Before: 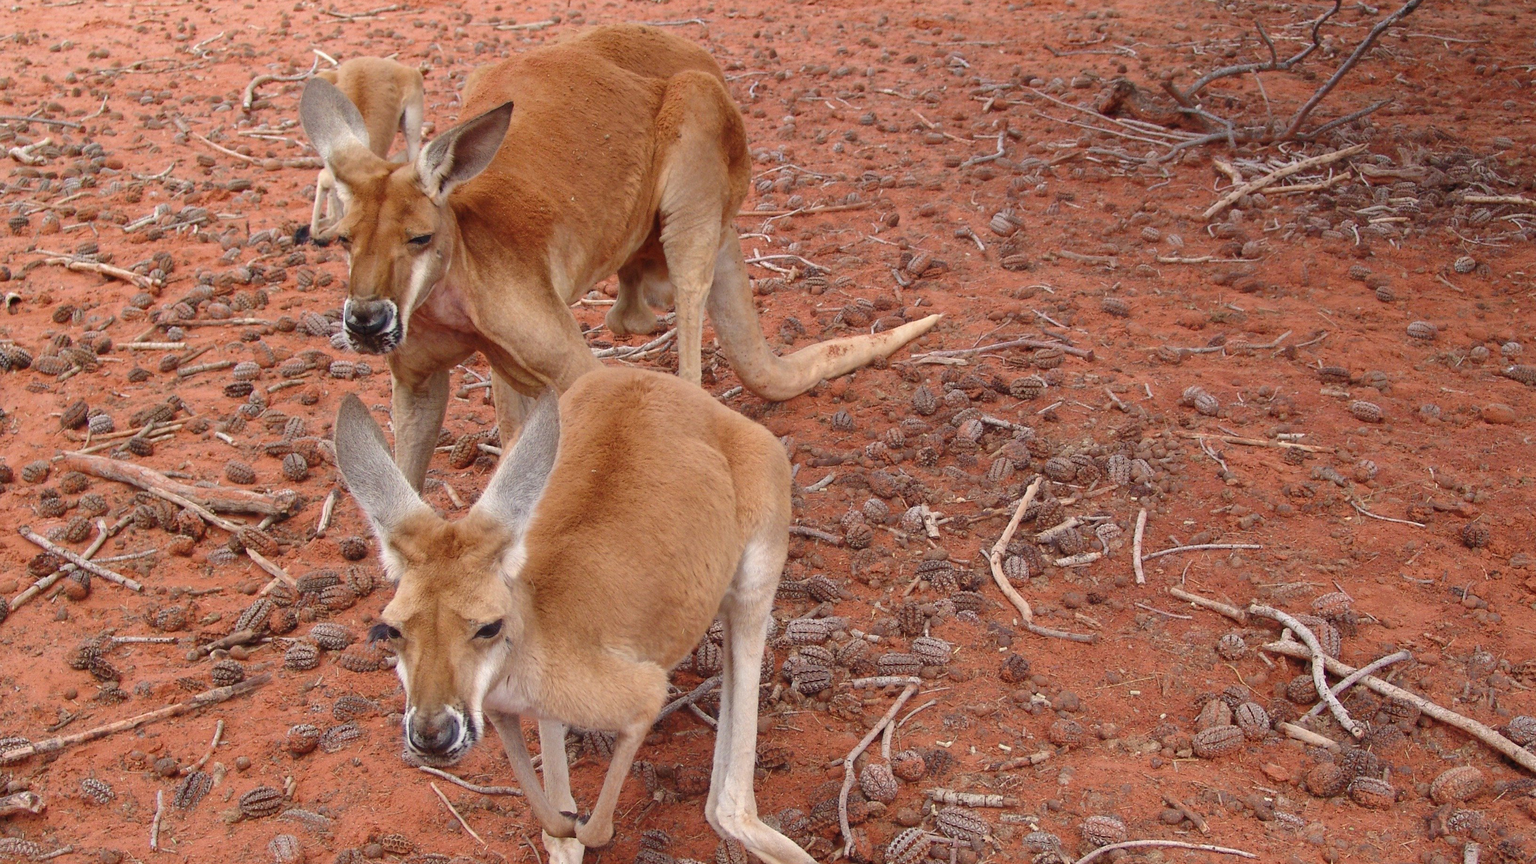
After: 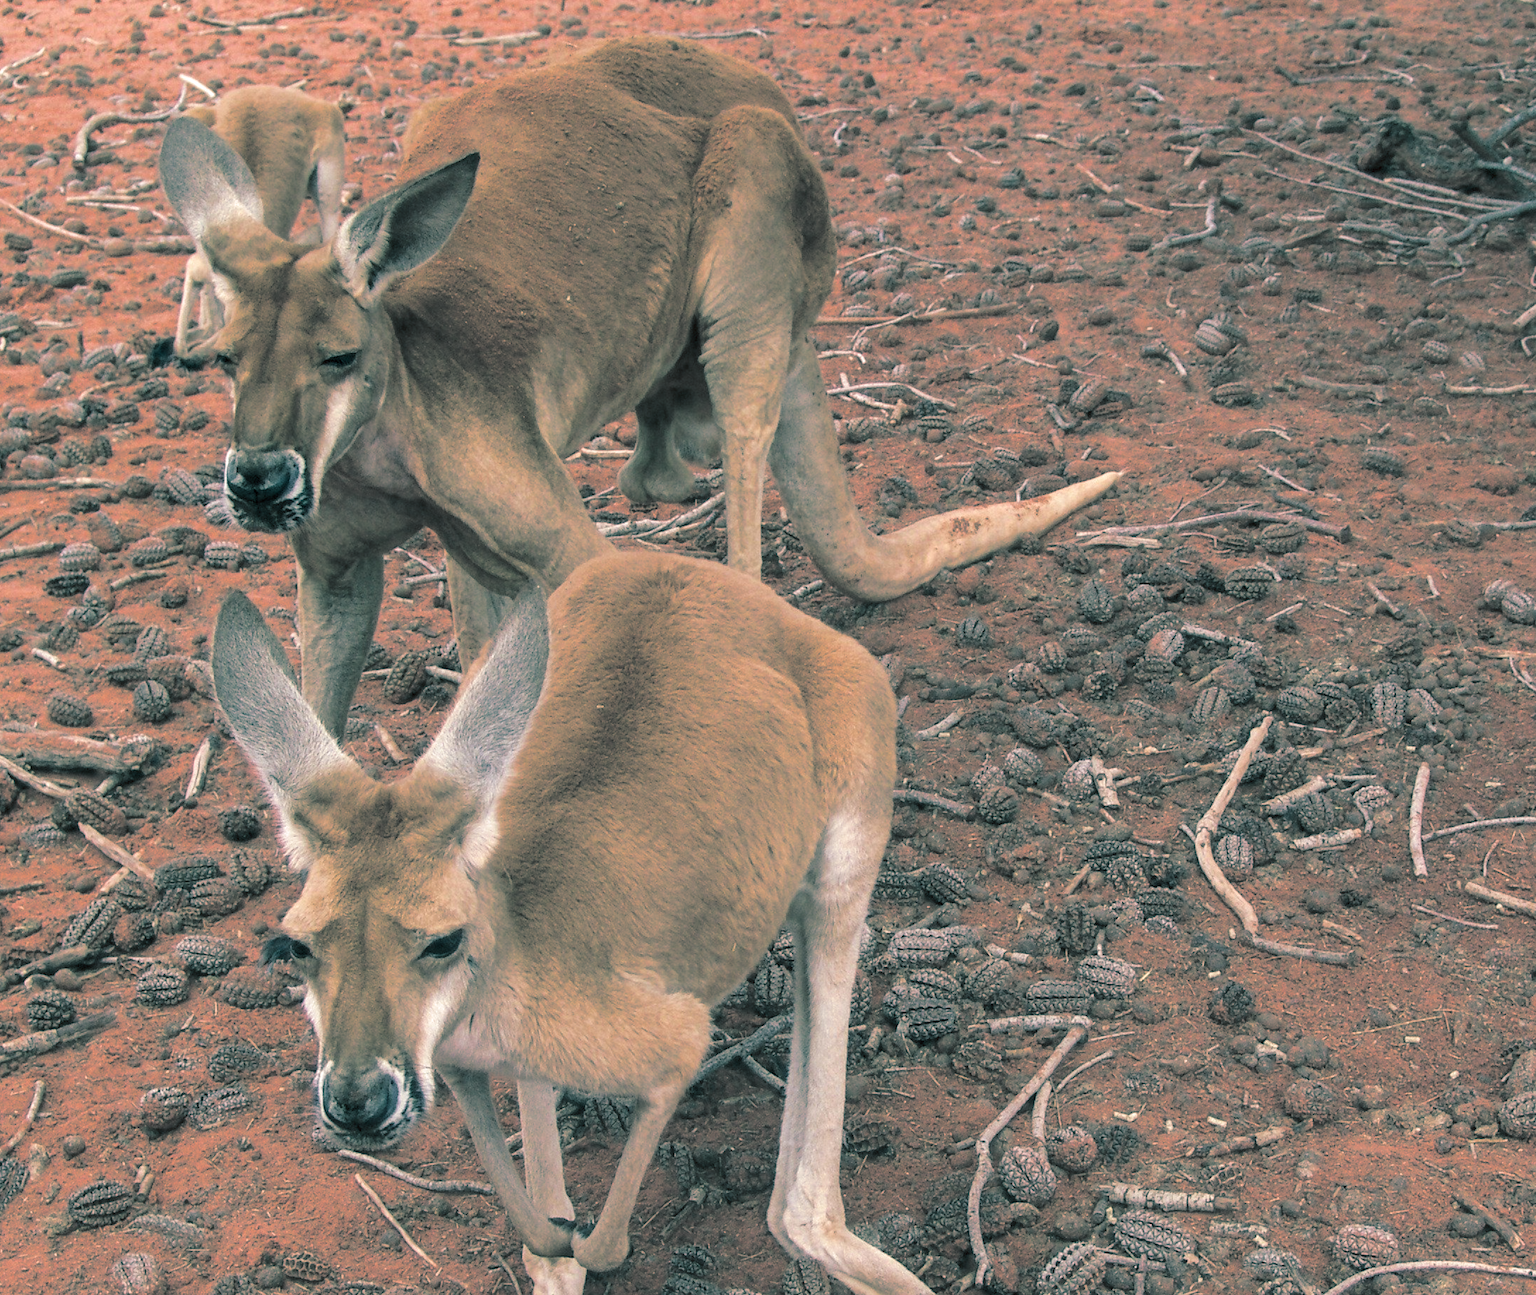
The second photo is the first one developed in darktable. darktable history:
local contrast: on, module defaults
crop and rotate: left 12.648%, right 20.685%
split-toning: shadows › hue 186.43°, highlights › hue 49.29°, compress 30.29%
